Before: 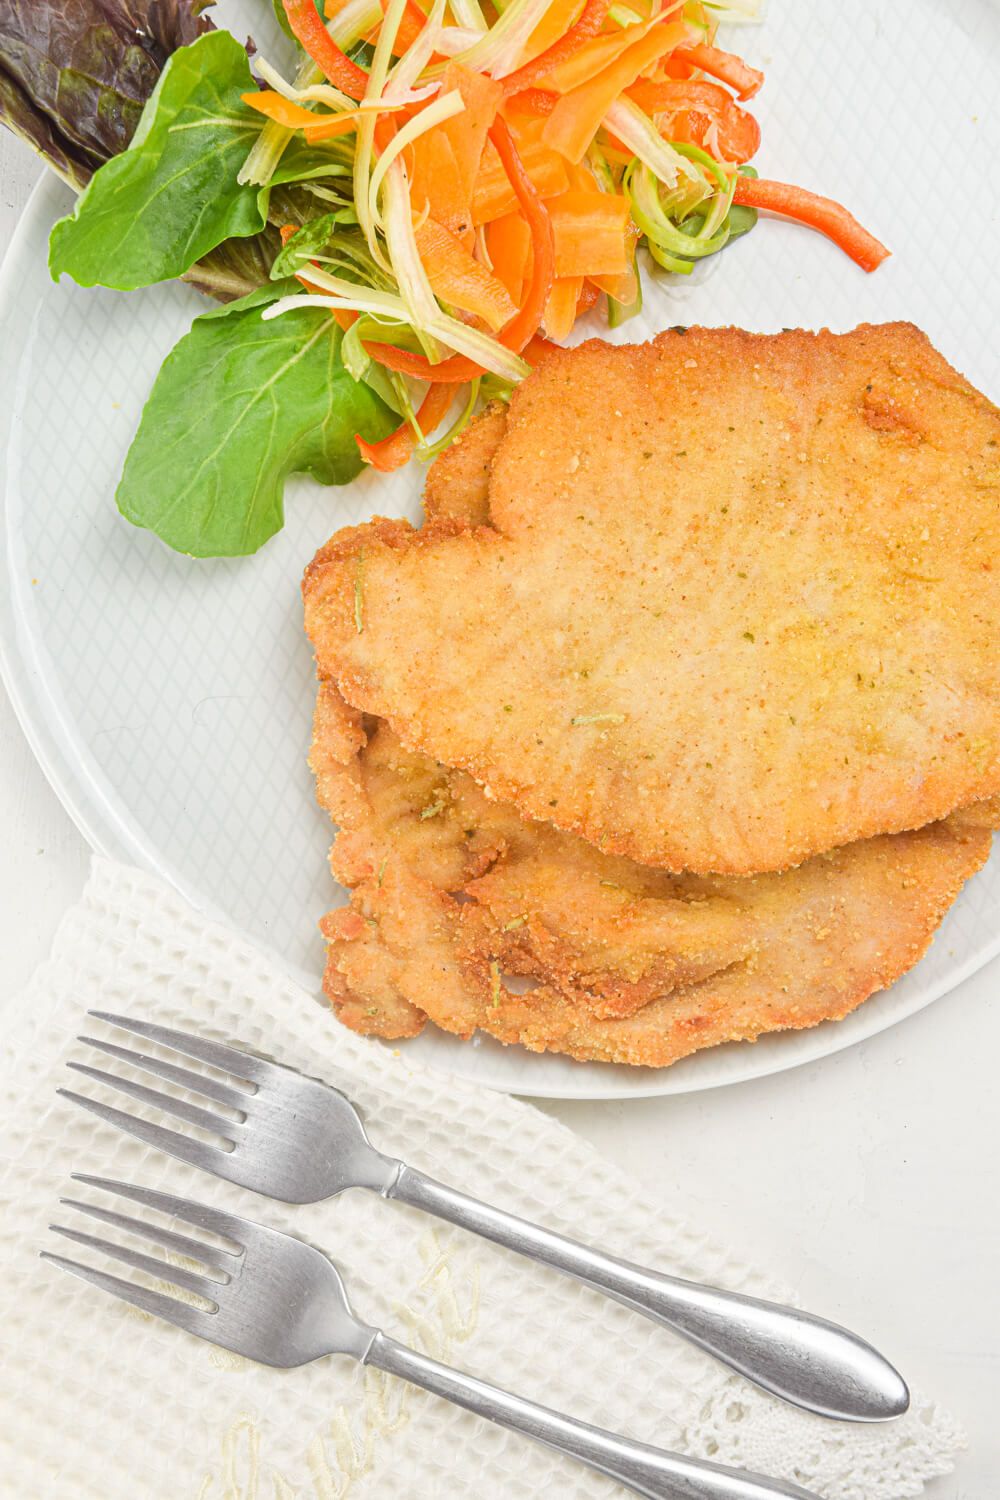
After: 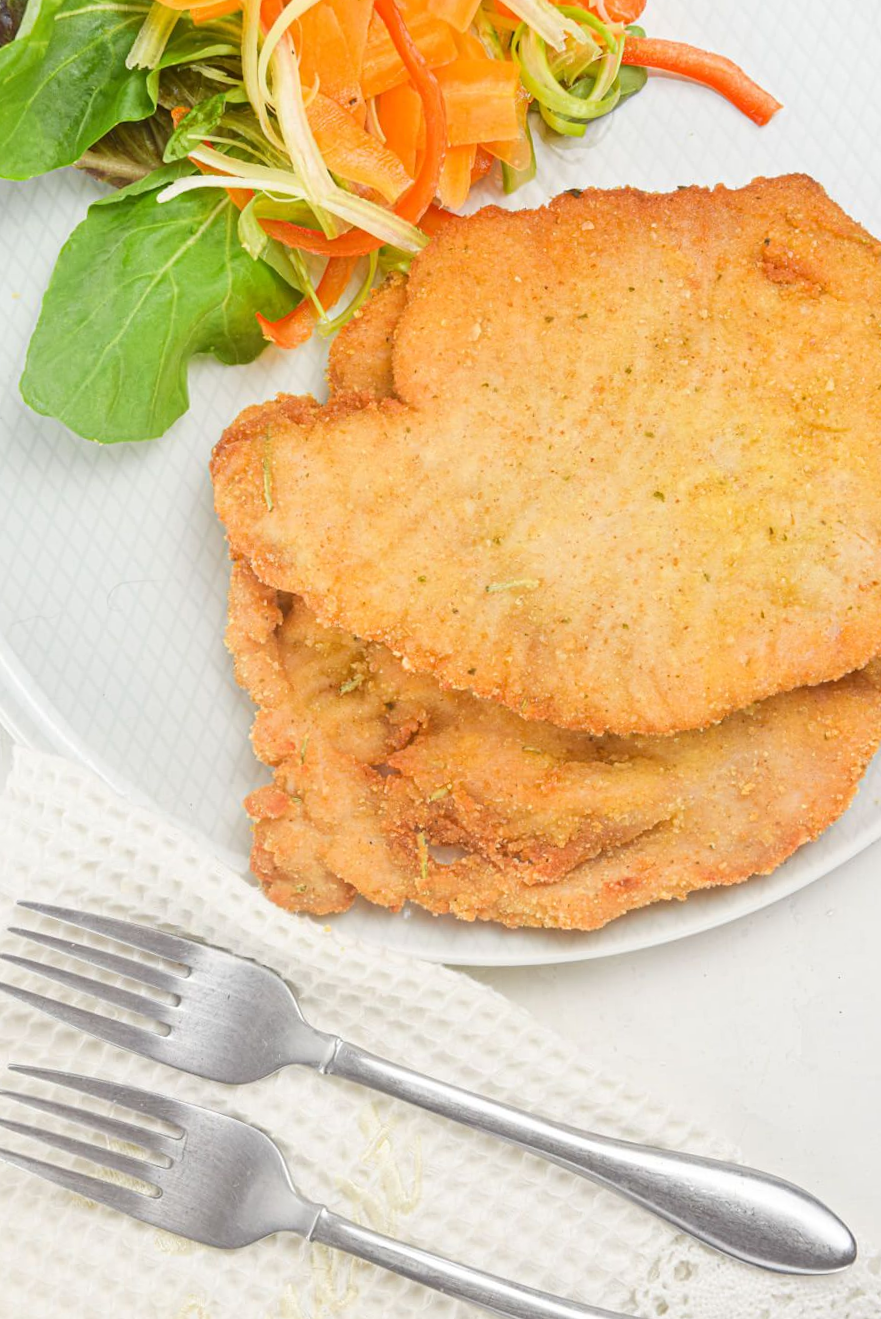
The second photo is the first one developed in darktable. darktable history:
crop and rotate: angle 2.79°, left 5.513%, top 5.689%
